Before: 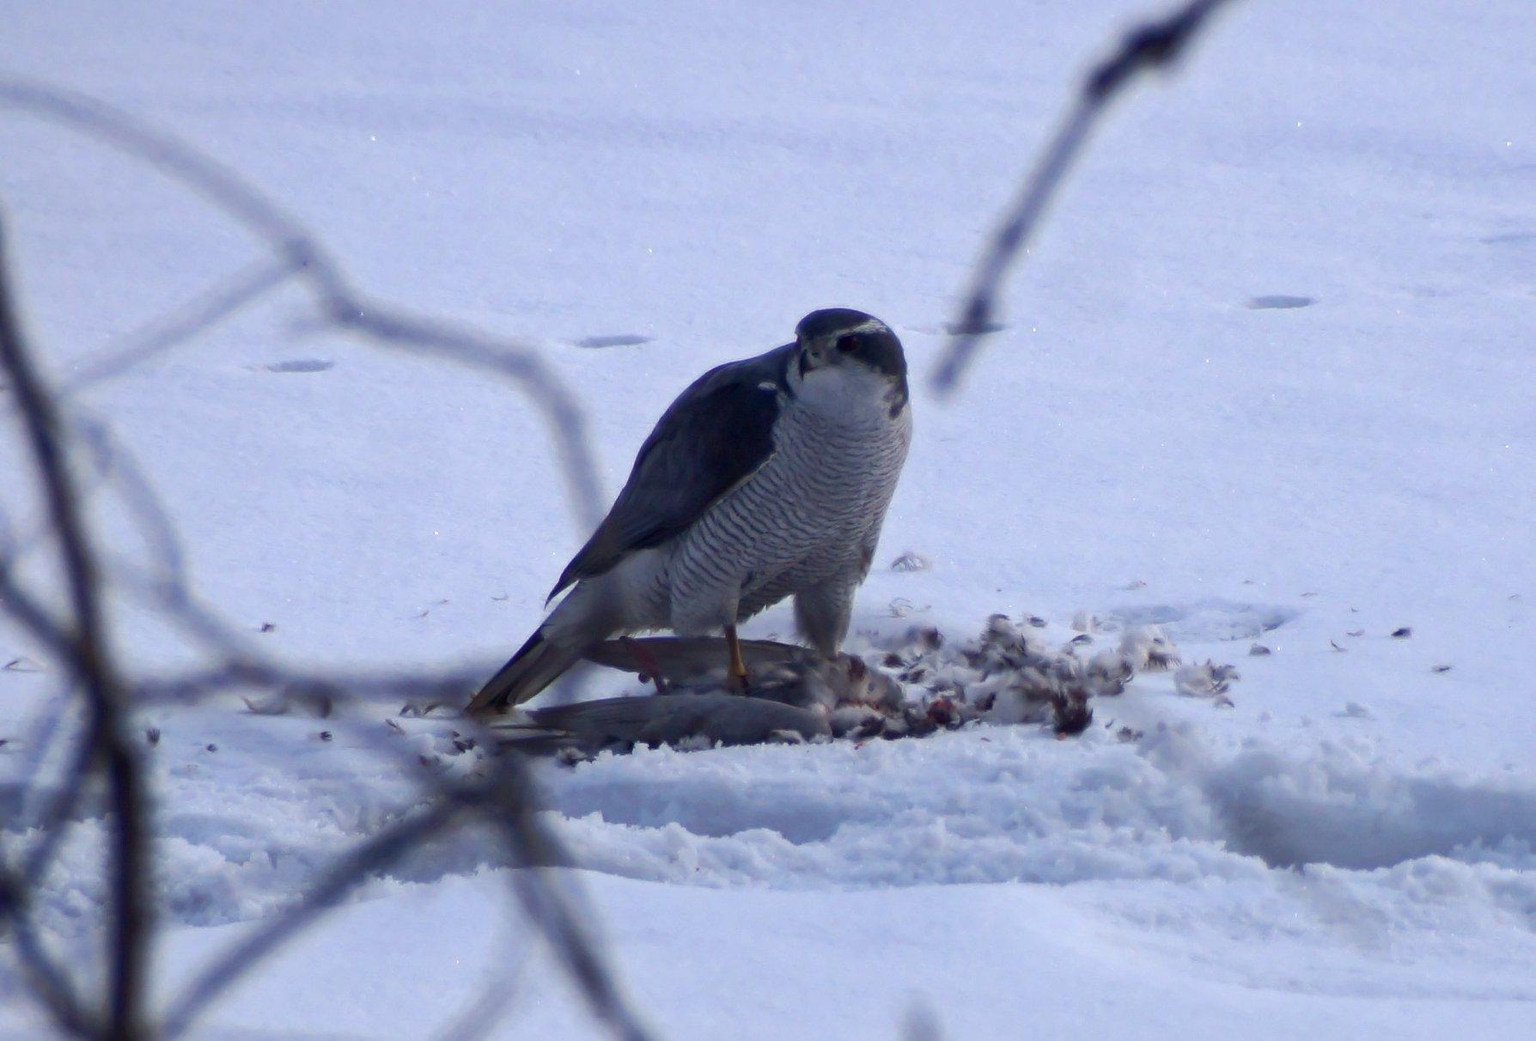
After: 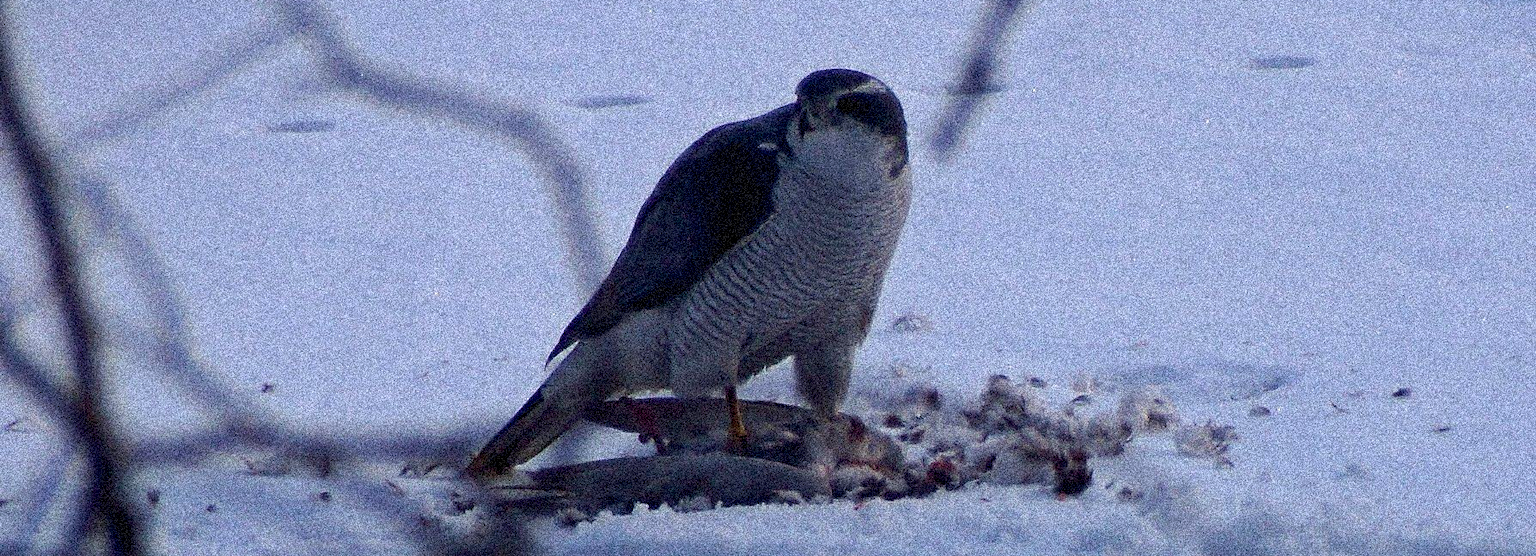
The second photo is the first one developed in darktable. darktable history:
grain: coarseness 3.75 ISO, strength 100%, mid-tones bias 0%
exposure: black level correction 0.009, exposure -0.159 EV, compensate highlight preservation false
crop and rotate: top 23.043%, bottom 23.437%
base curve: curves: ch0 [(0, 0) (0.74, 0.67) (1, 1)]
velvia: on, module defaults
sharpen: on, module defaults
